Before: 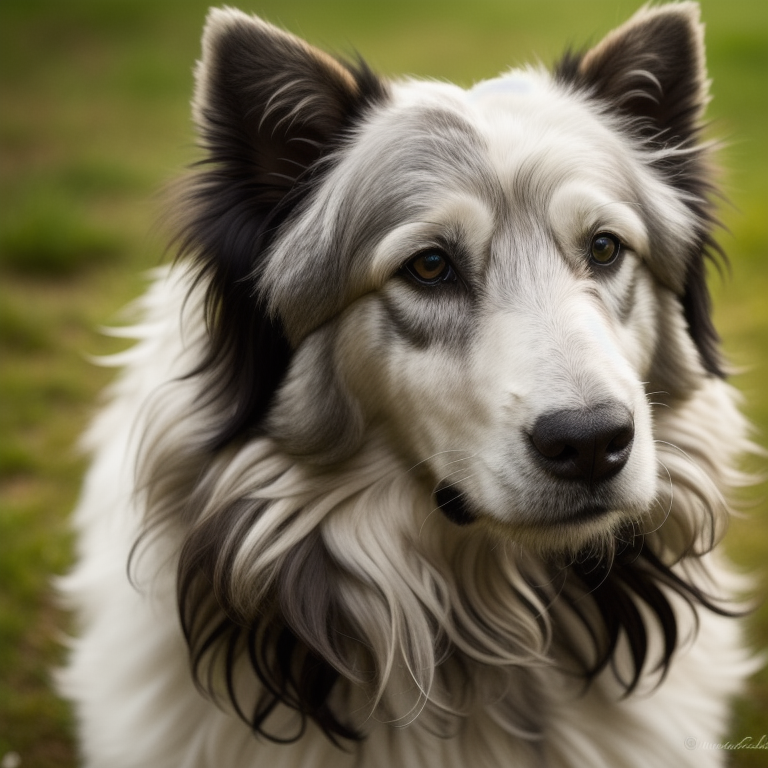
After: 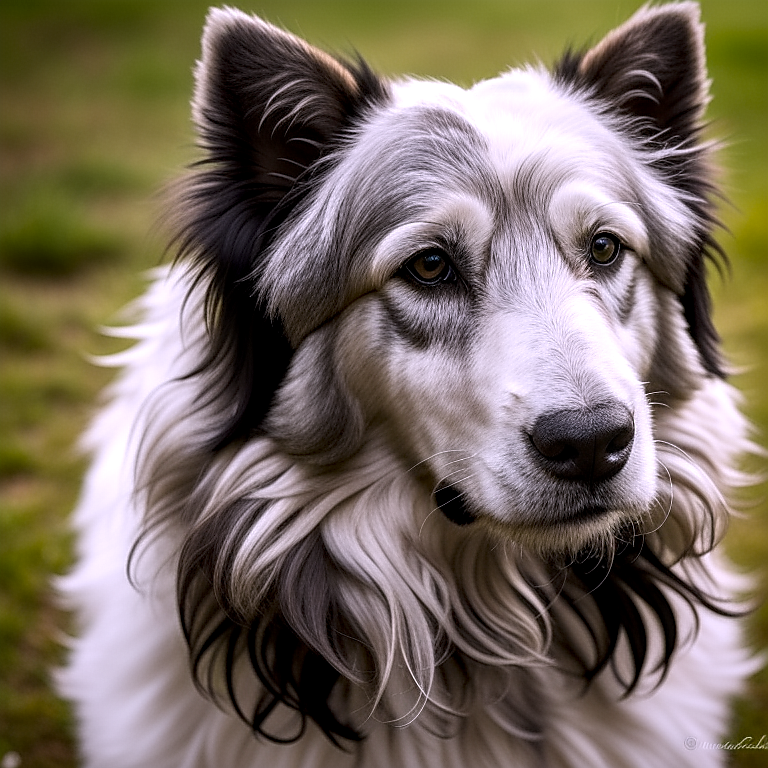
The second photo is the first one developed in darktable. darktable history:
vignetting: brightness -0.233, saturation 0.141
contrast equalizer: octaves 7, y [[0.6 ×6], [0.55 ×6], [0 ×6], [0 ×6], [0 ×6]], mix 0.29
sharpen: radius 1.4, amount 1.25, threshold 0.7
white balance: red 1.042, blue 1.17
local contrast: detail 130%
